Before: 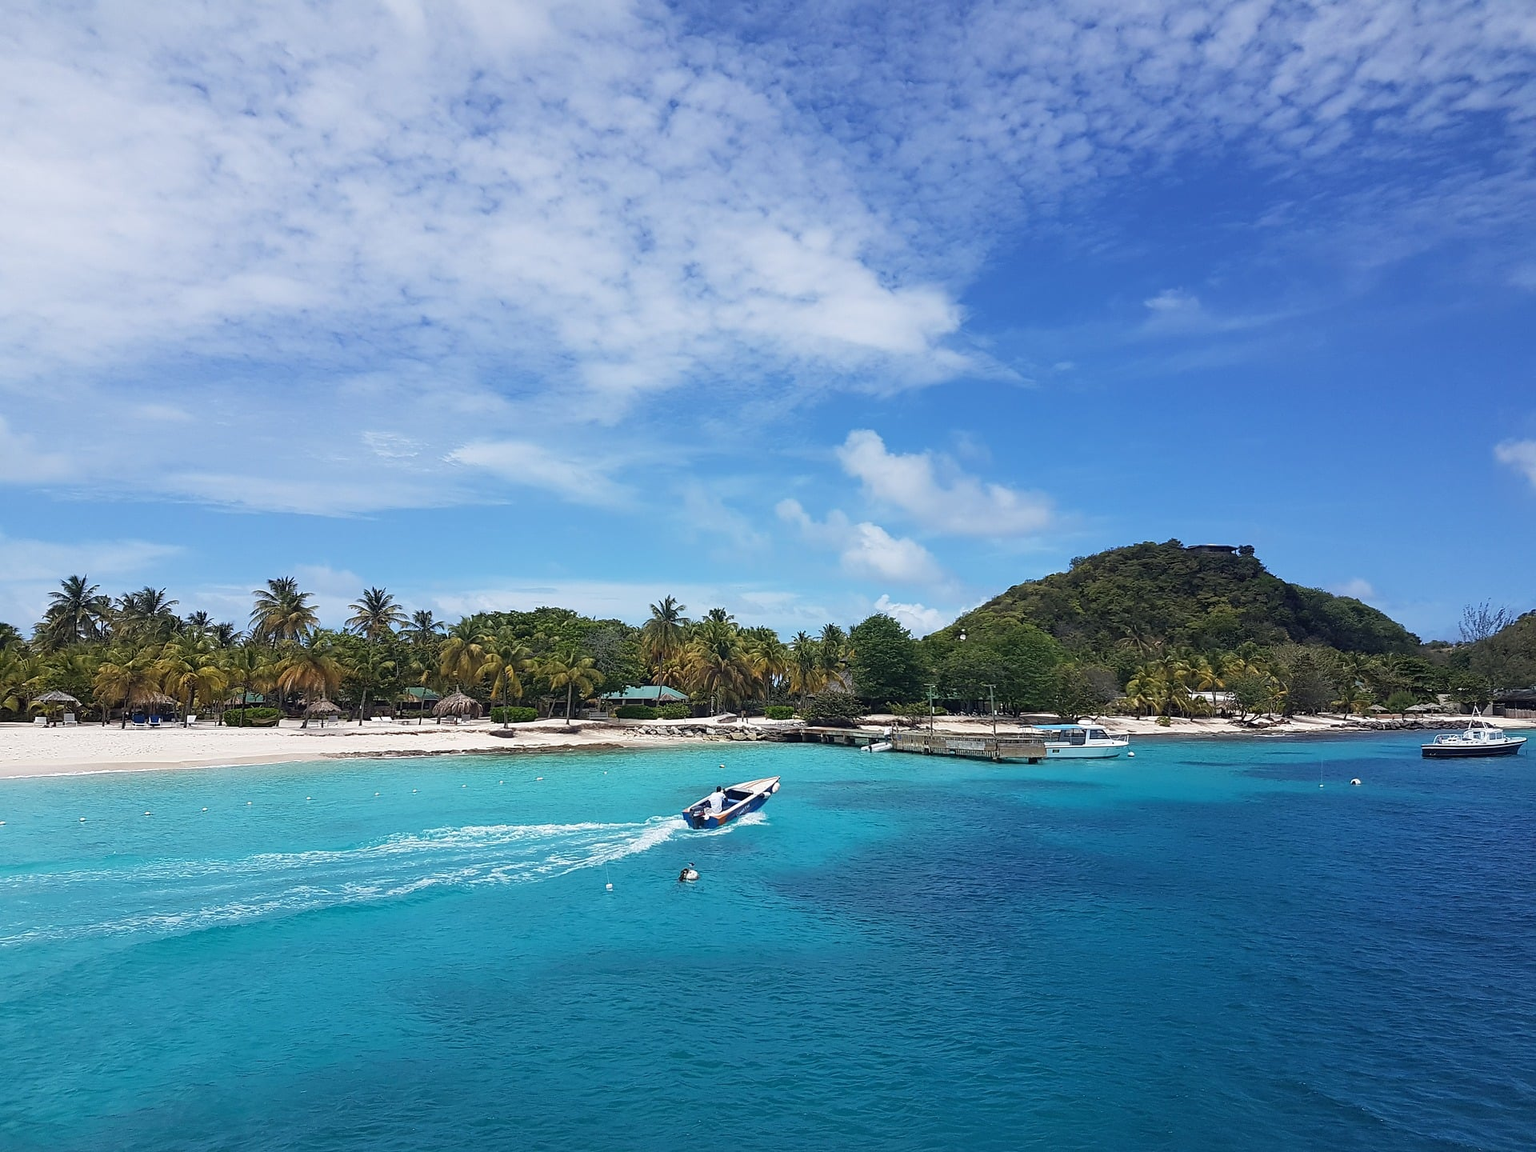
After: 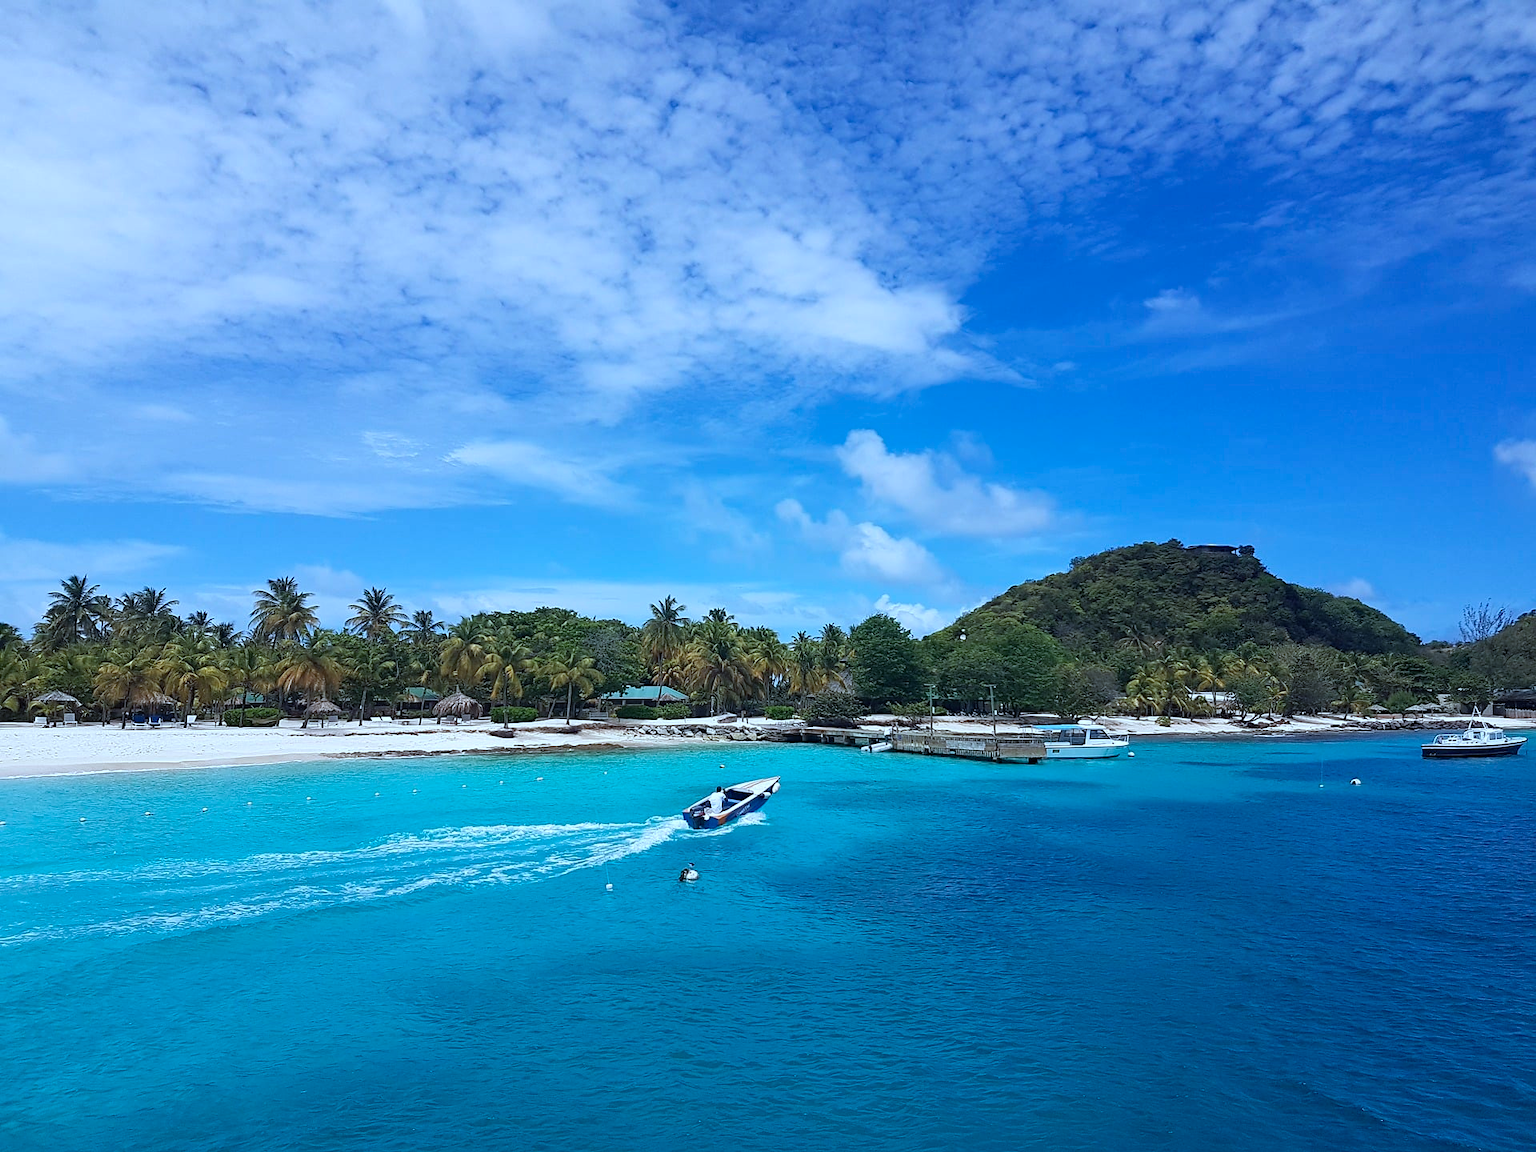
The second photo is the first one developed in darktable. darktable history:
color calibration: illuminant as shot in camera, x 0.383, y 0.38, temperature 3949.15 K, gamut compression 1.66
haze removal: compatibility mode true, adaptive false
